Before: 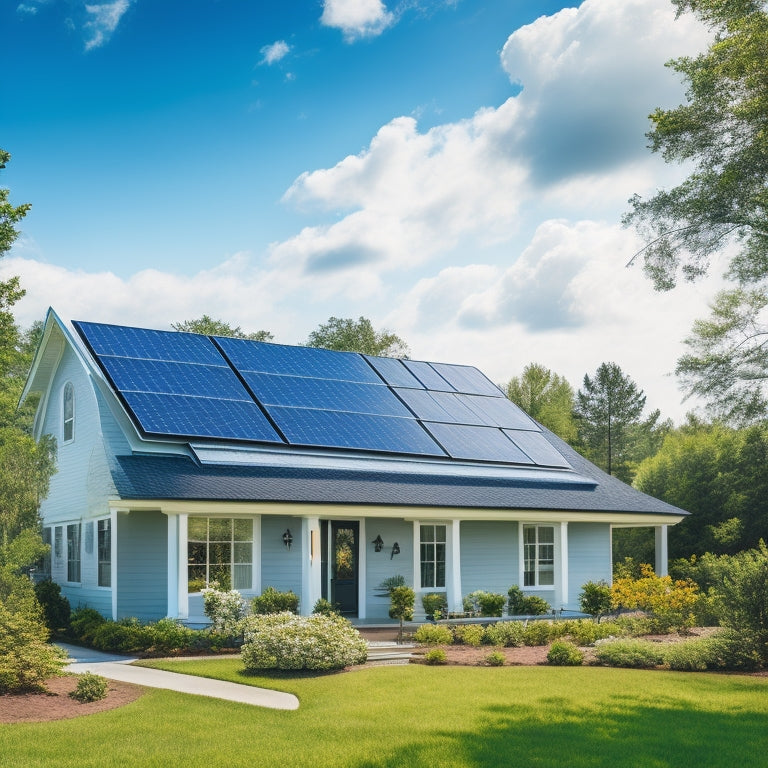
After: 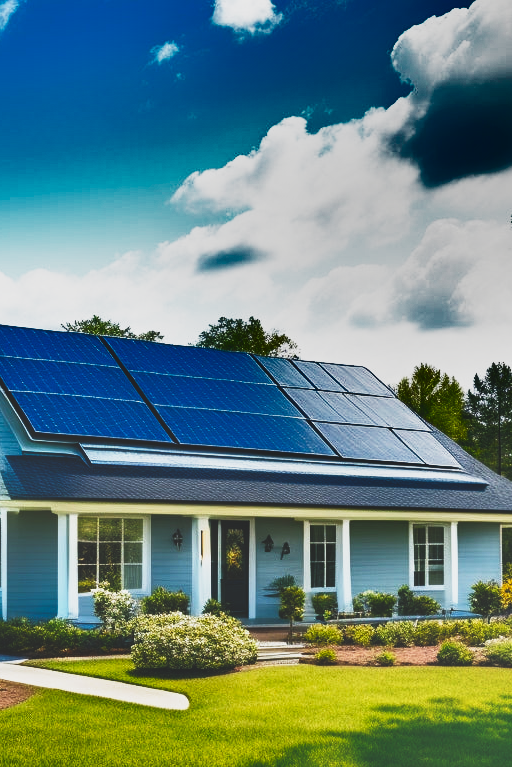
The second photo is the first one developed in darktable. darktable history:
crop and rotate: left 14.443%, right 18.764%
base curve: curves: ch0 [(0, 0.036) (0.007, 0.037) (0.604, 0.887) (1, 1)], preserve colors none
shadows and highlights: radius 124.5, shadows 98.9, white point adjustment -2.86, highlights -99.89, soften with gaussian
